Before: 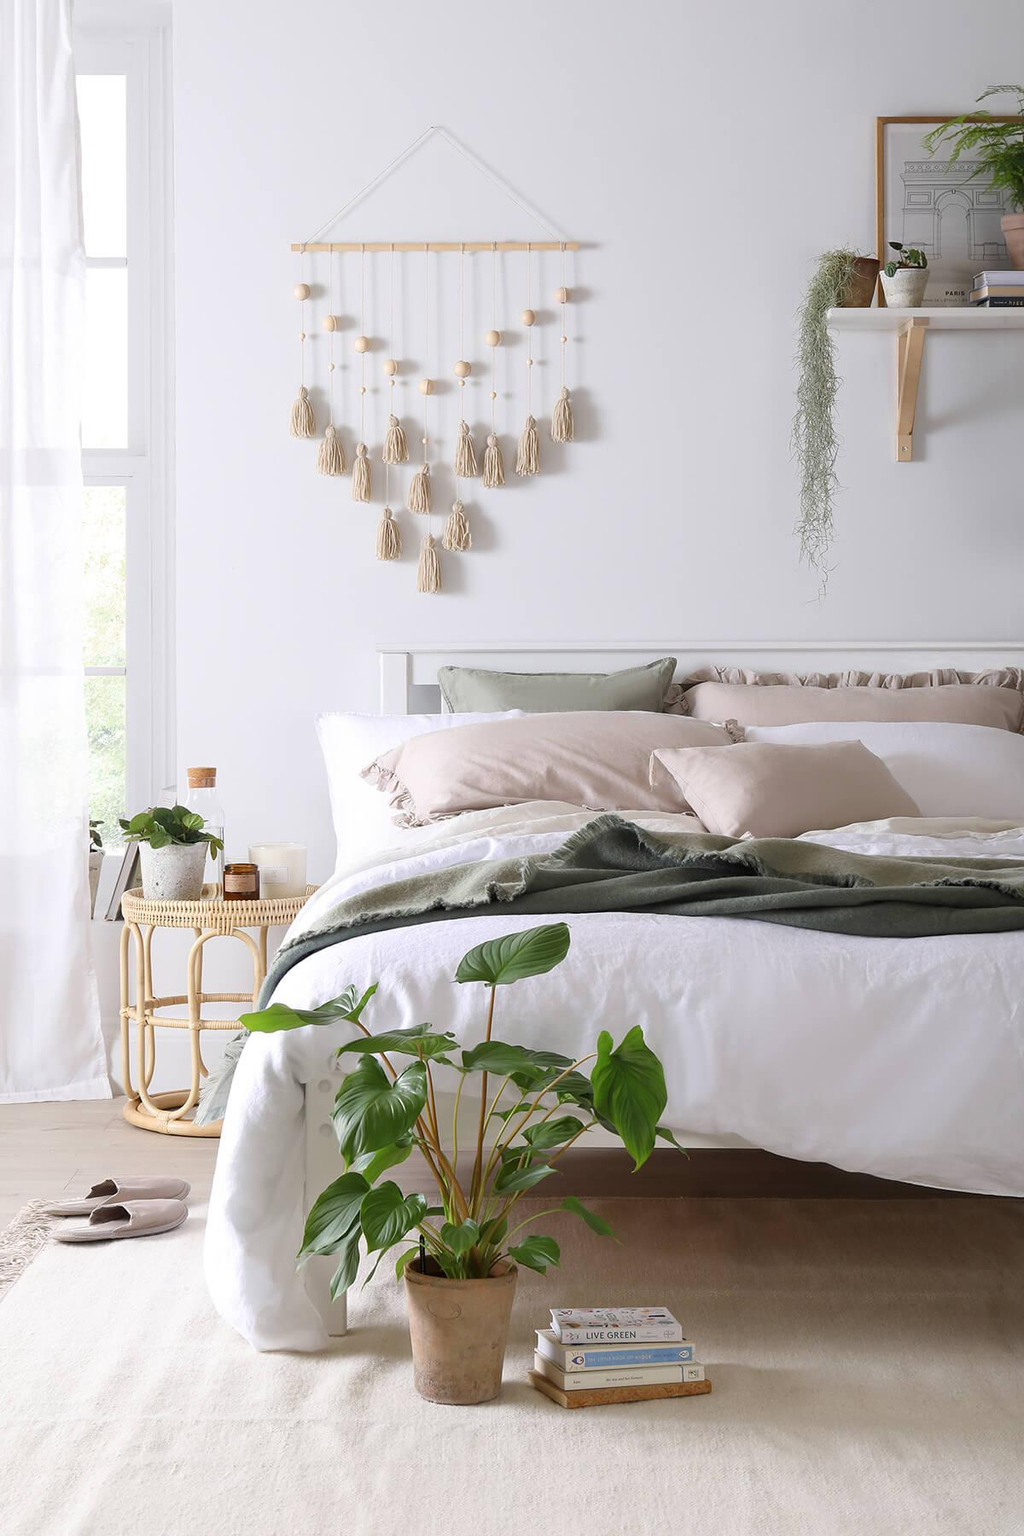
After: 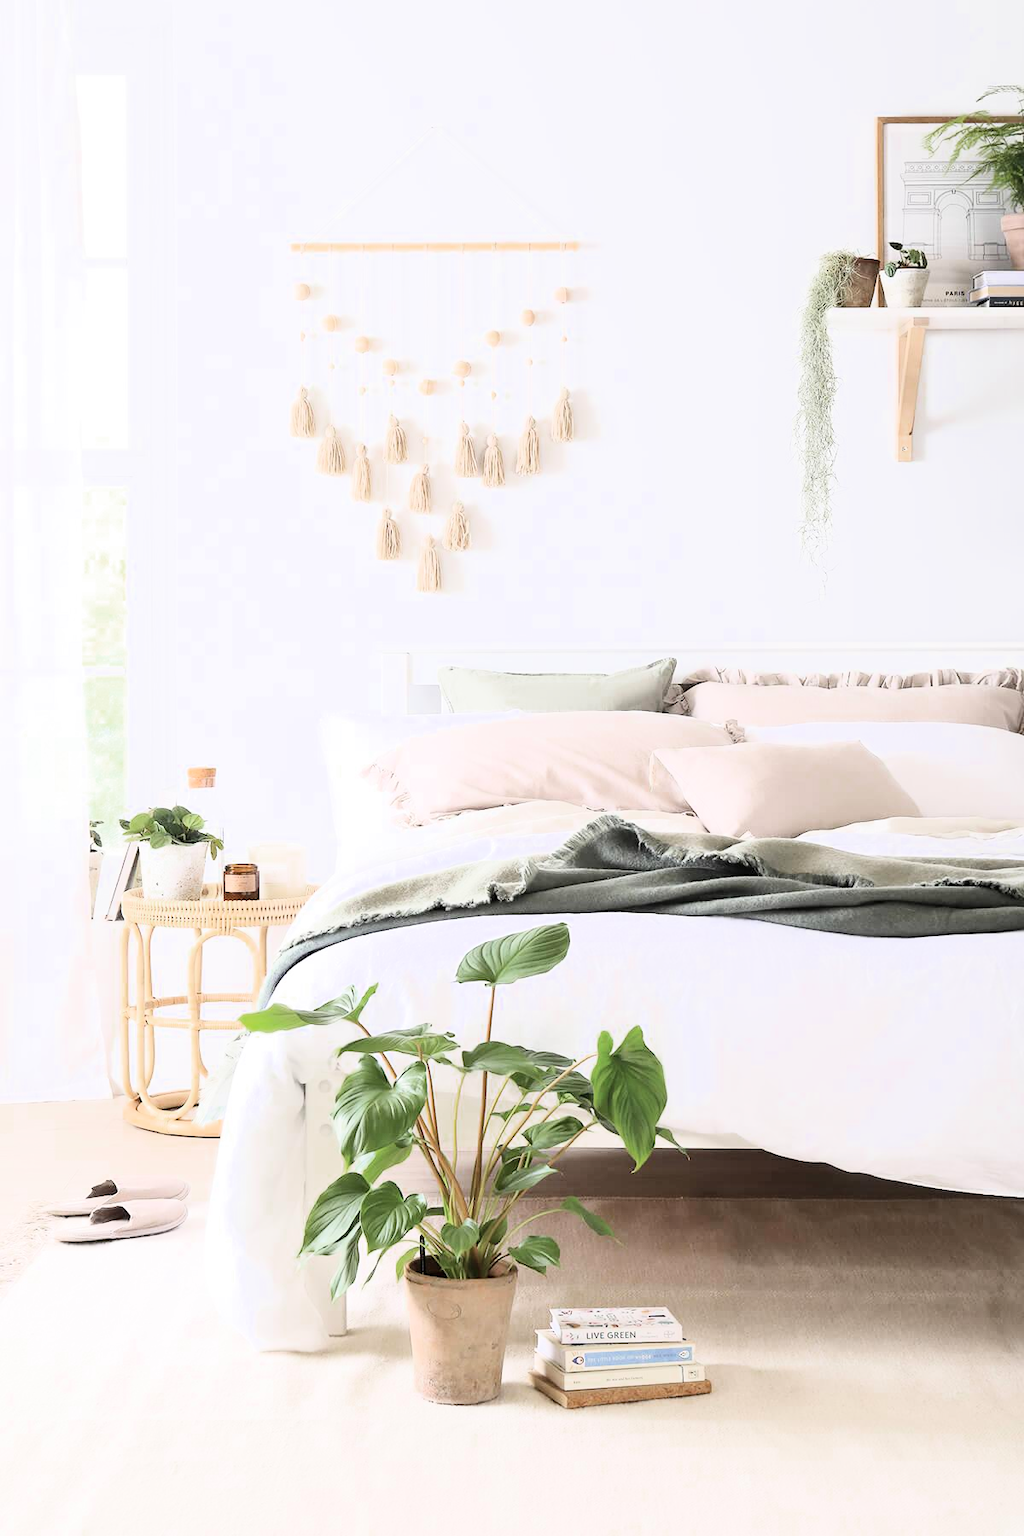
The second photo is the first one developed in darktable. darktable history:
color zones: curves: ch0 [(0, 0.425) (0.143, 0.422) (0.286, 0.42) (0.429, 0.419) (0.571, 0.419) (0.714, 0.42) (0.857, 0.422) (1, 0.425)]
tone curve: curves: ch0 [(0, 0) (0.003, 0.003) (0.011, 0.011) (0.025, 0.026) (0.044, 0.045) (0.069, 0.087) (0.1, 0.141) (0.136, 0.202) (0.177, 0.271) (0.224, 0.357) (0.277, 0.461) (0.335, 0.583) (0.399, 0.685) (0.468, 0.782) (0.543, 0.867) (0.623, 0.927) (0.709, 0.96) (0.801, 0.975) (0.898, 0.987) (1, 1)], color space Lab, independent channels, preserve colors none
